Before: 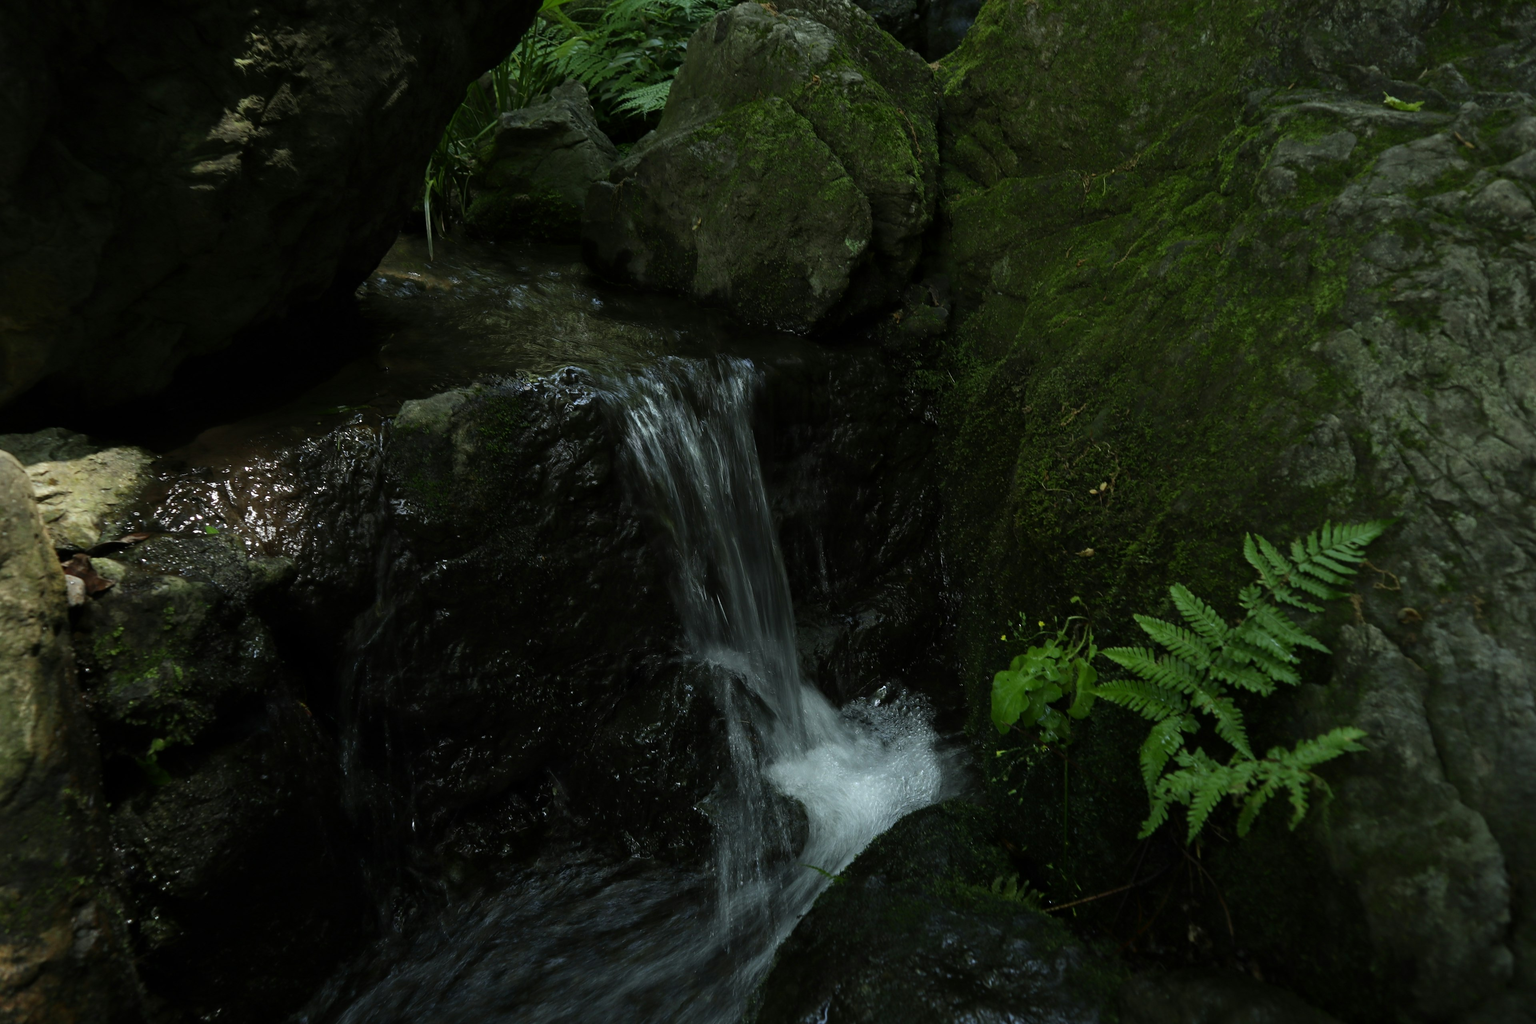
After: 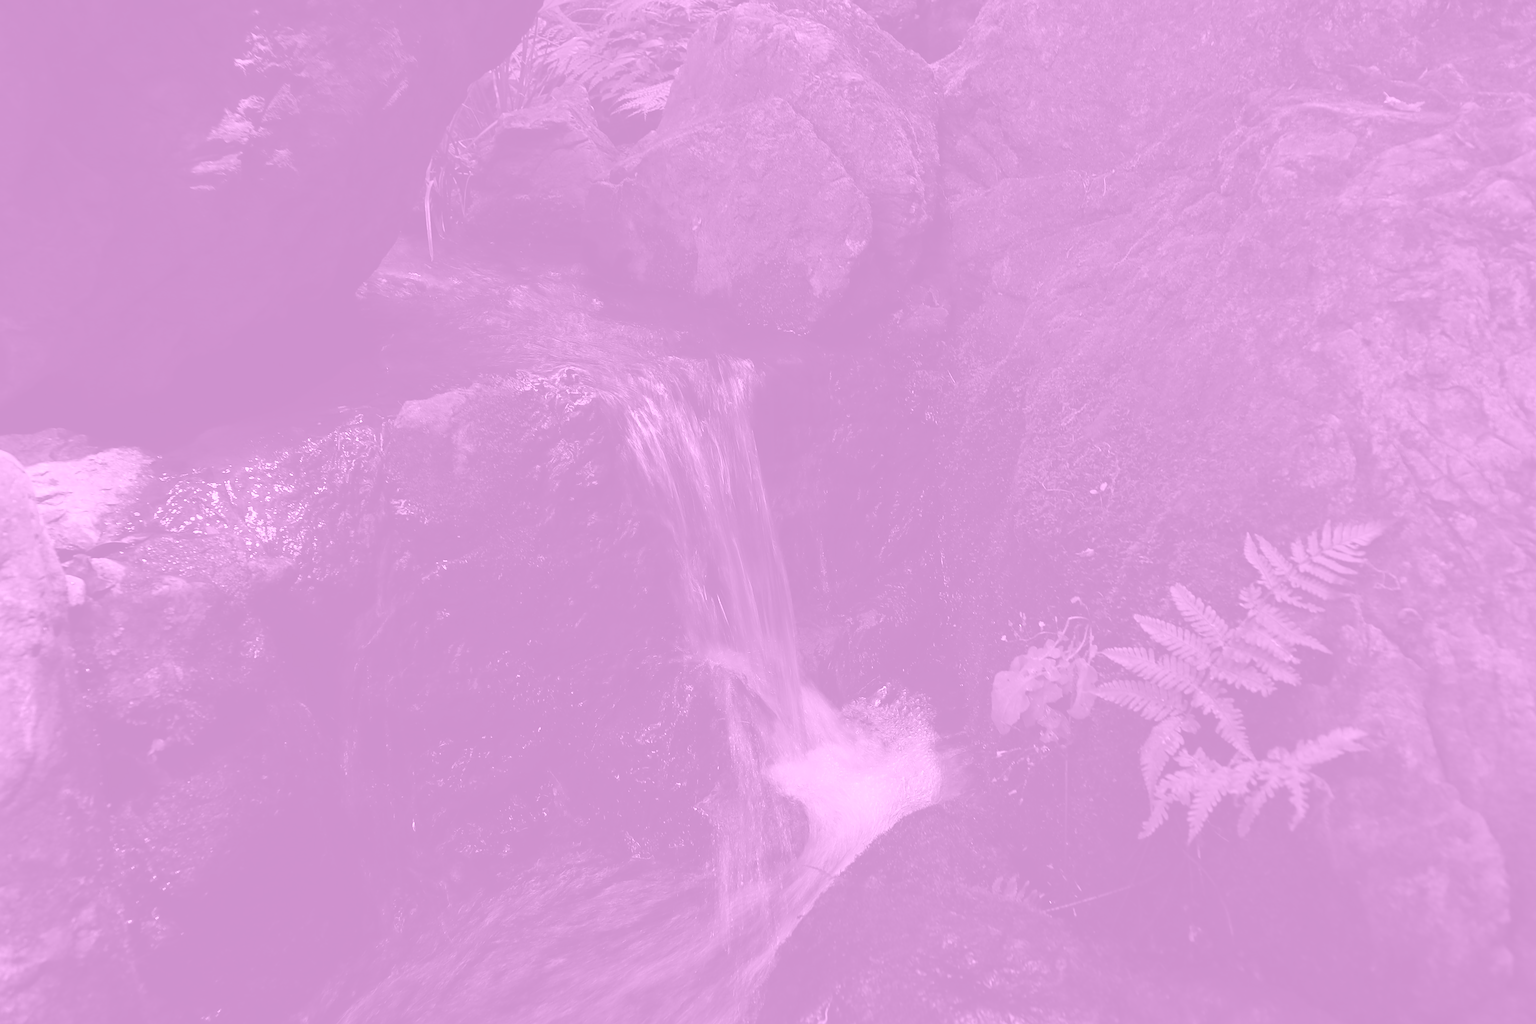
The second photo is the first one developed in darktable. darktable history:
sharpen: on, module defaults
colorize: hue 331.2°, saturation 69%, source mix 30.28%, lightness 69.02%, version 1
